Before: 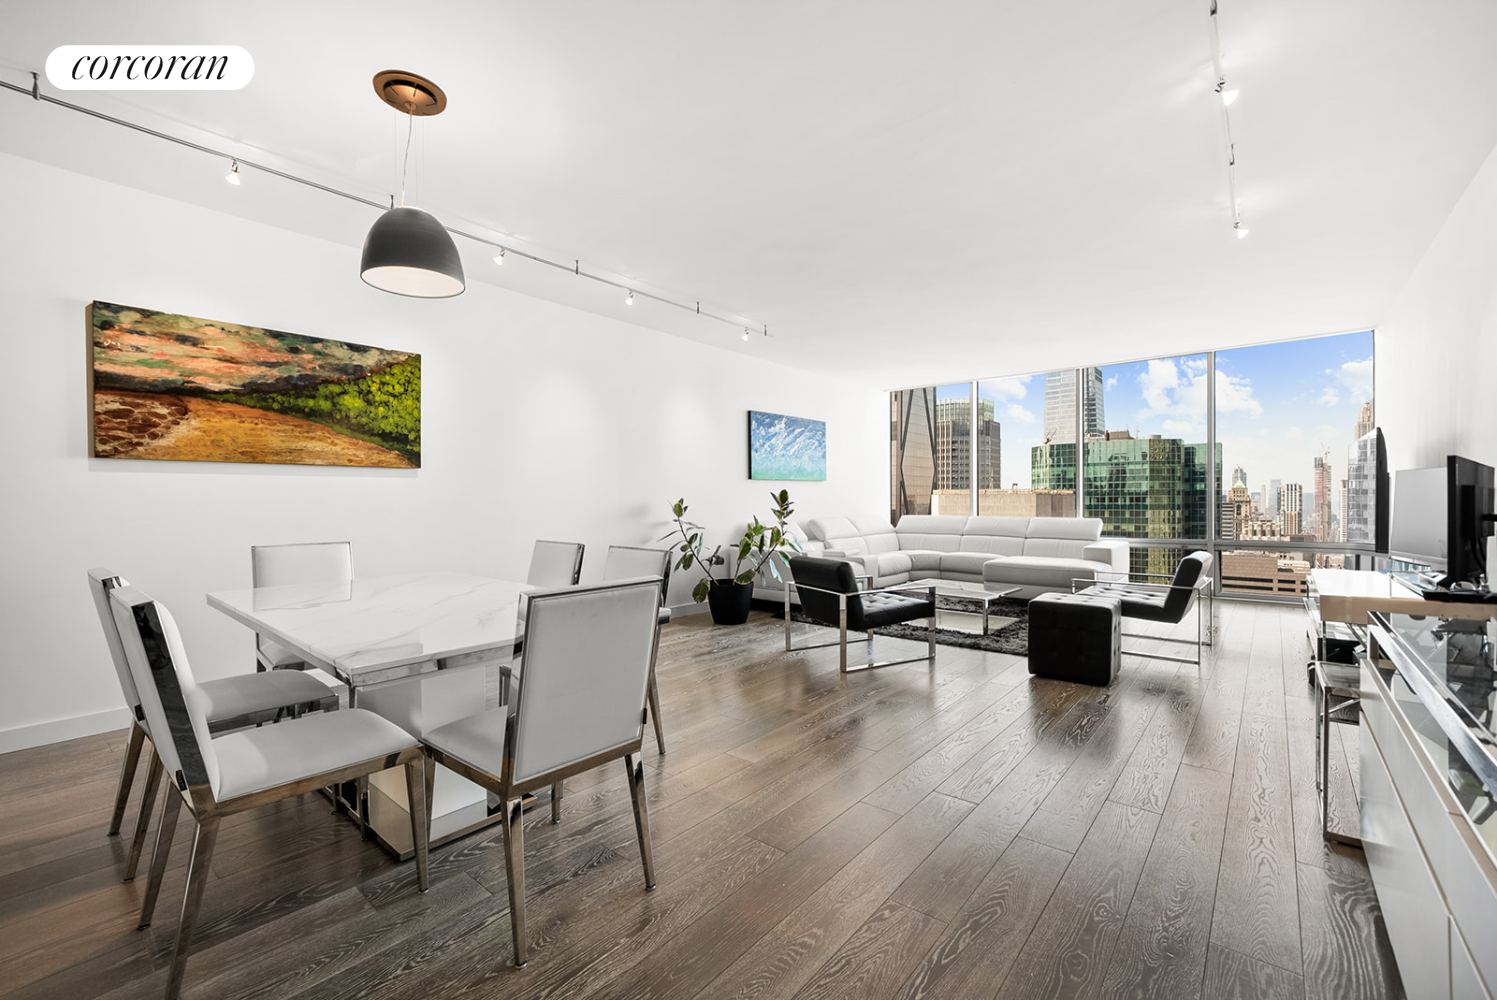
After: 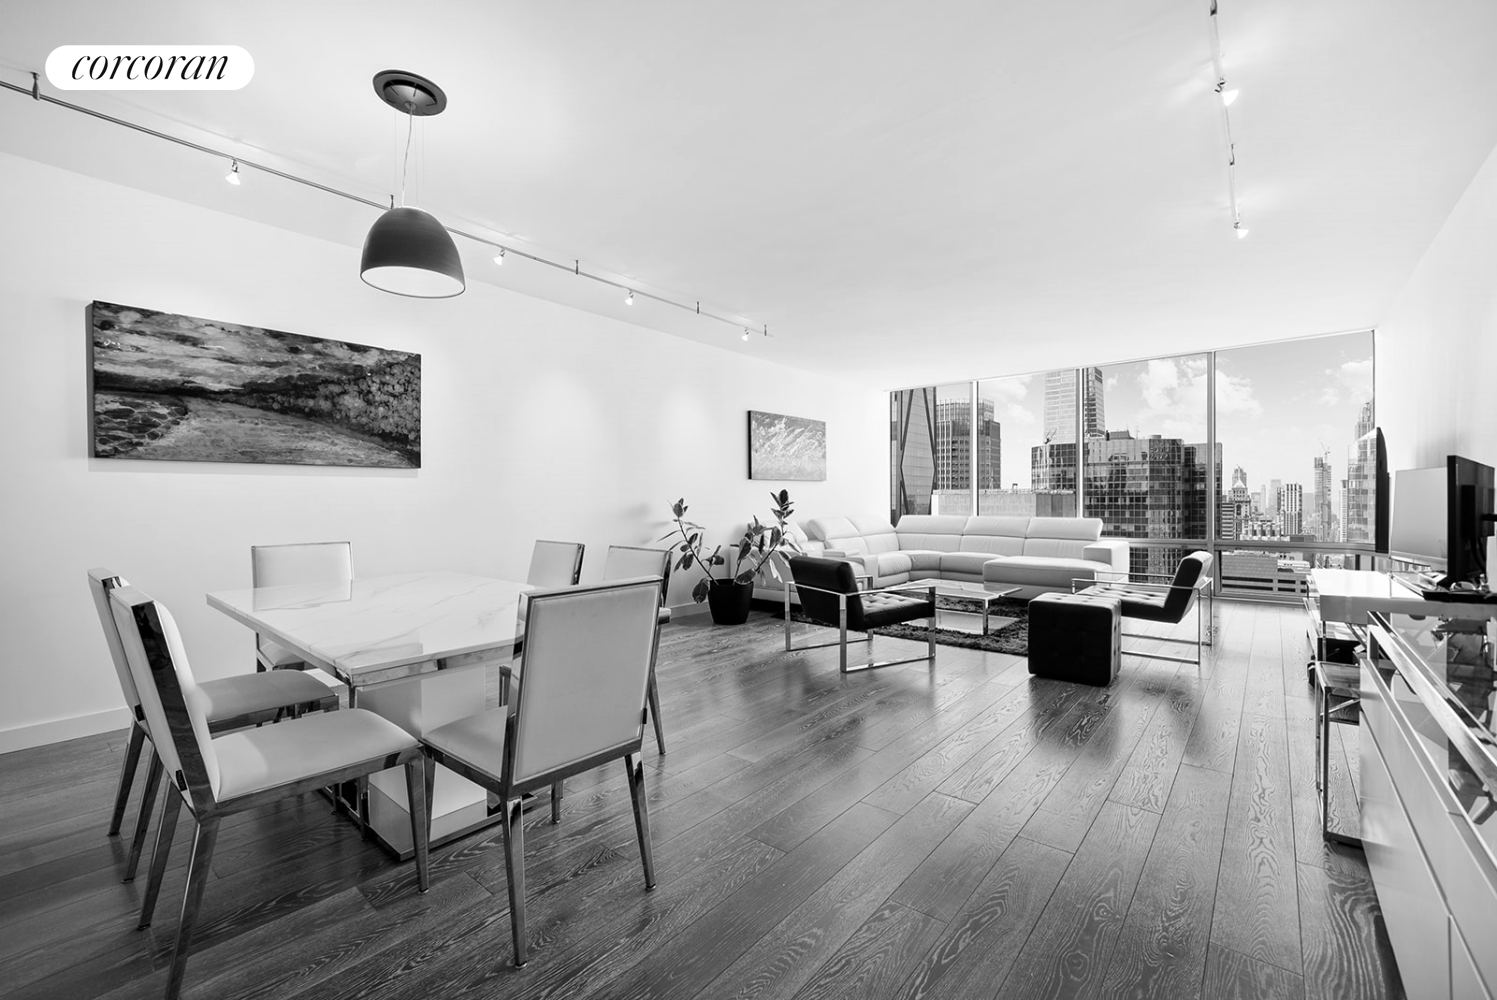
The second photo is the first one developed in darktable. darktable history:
color calibration: output gray [0.22, 0.42, 0.37, 0], gray › normalize channels true, illuminant same as pipeline (D50), adaptation XYZ, x 0.346, y 0.359, gamut compression 0
levels: levels [0, 0.394, 0.787]
exposure: black level correction 0, exposure -0.766 EV, compensate highlight preservation false
